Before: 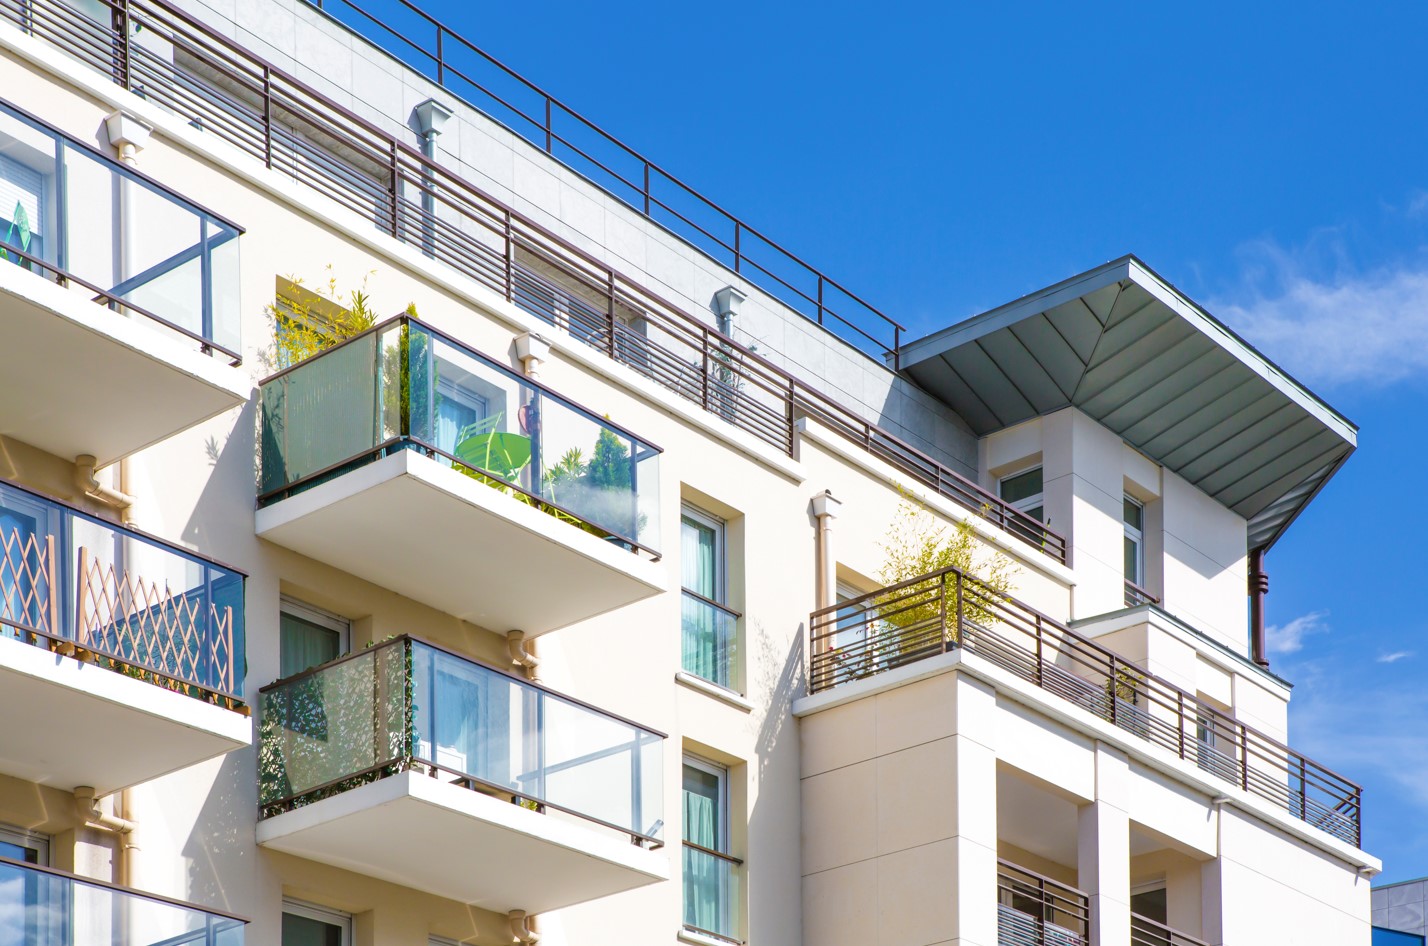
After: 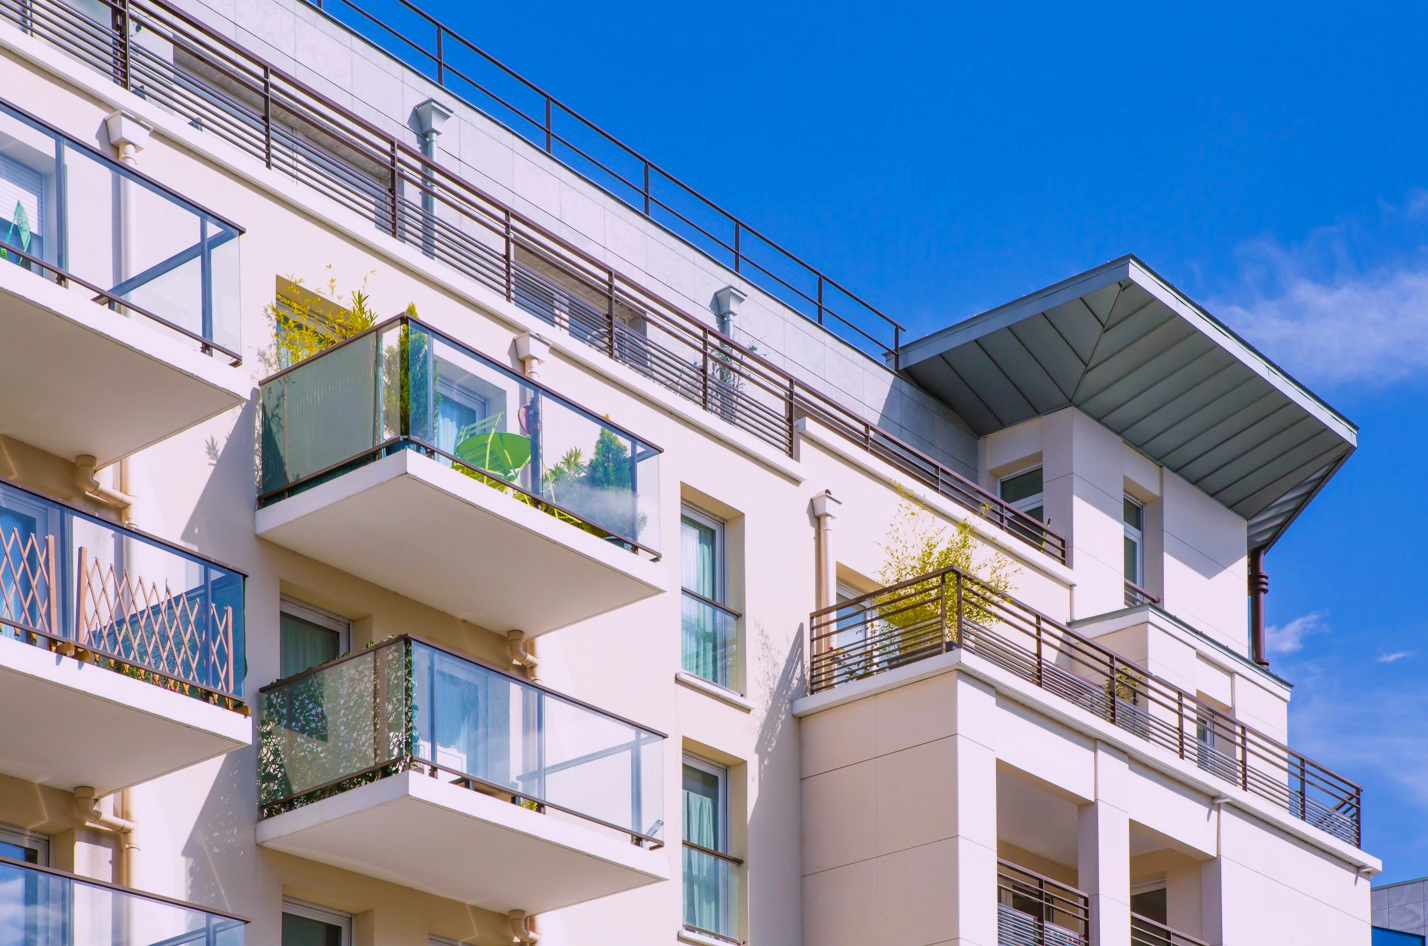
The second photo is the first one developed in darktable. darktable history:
shadows and highlights: radius 121.13, shadows 21.4, white point adjustment -9.72, highlights -14.39, soften with gaussian
white balance: red 1.05, blue 1.072
